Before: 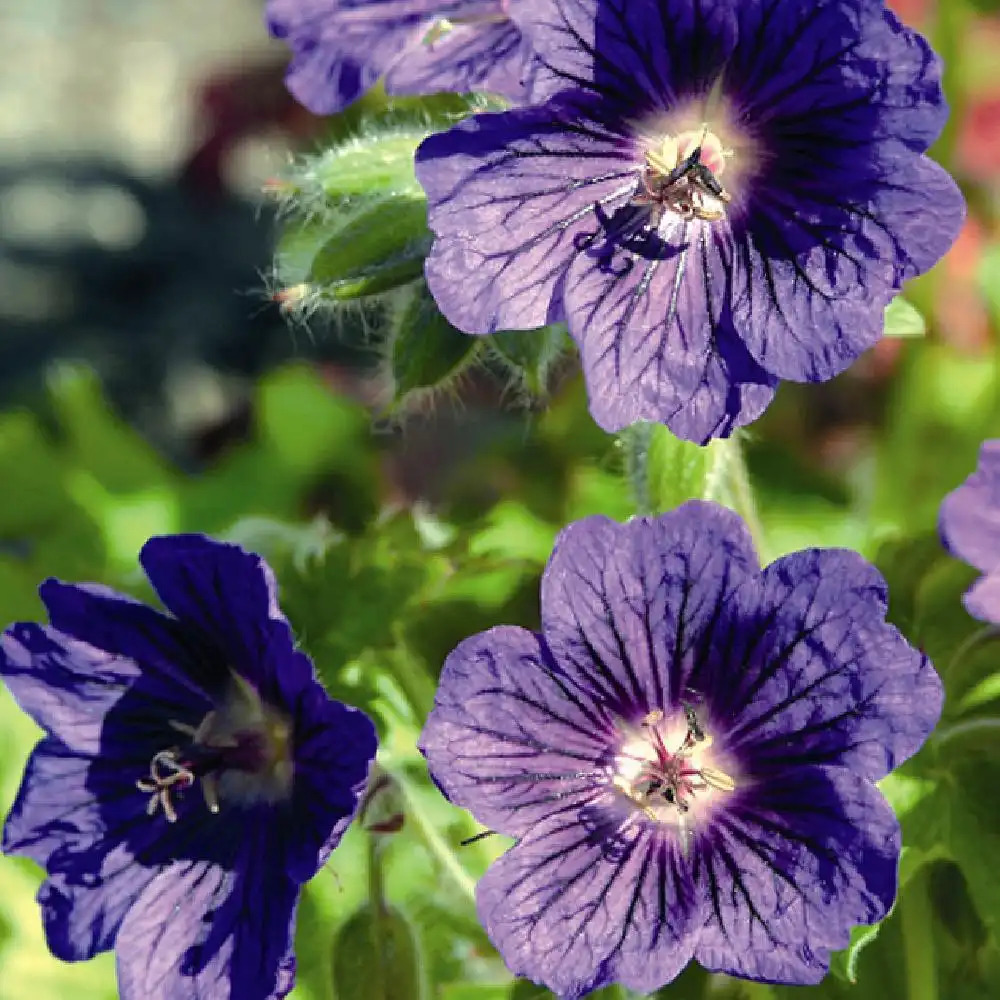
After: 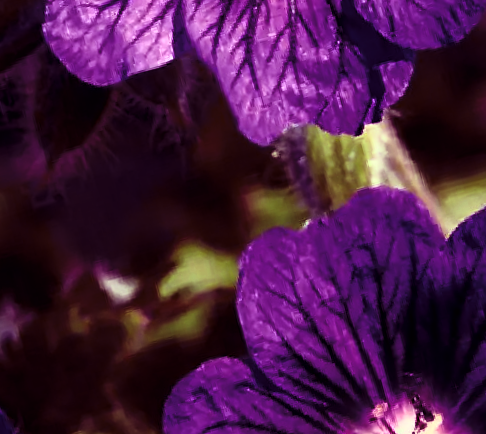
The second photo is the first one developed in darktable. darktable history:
color balance: mode lift, gamma, gain (sRGB), lift [1, 1, 0.101, 1]
crop: left 32.075%, top 10.976%, right 18.355%, bottom 17.596%
tone curve: curves: ch0 [(0, 0) (0.042, 0.01) (0.223, 0.123) (0.59, 0.574) (0.802, 0.868) (1, 1)], color space Lab, linked channels, preserve colors none
rotate and perspective: rotation -14.8°, crop left 0.1, crop right 0.903, crop top 0.25, crop bottom 0.748
